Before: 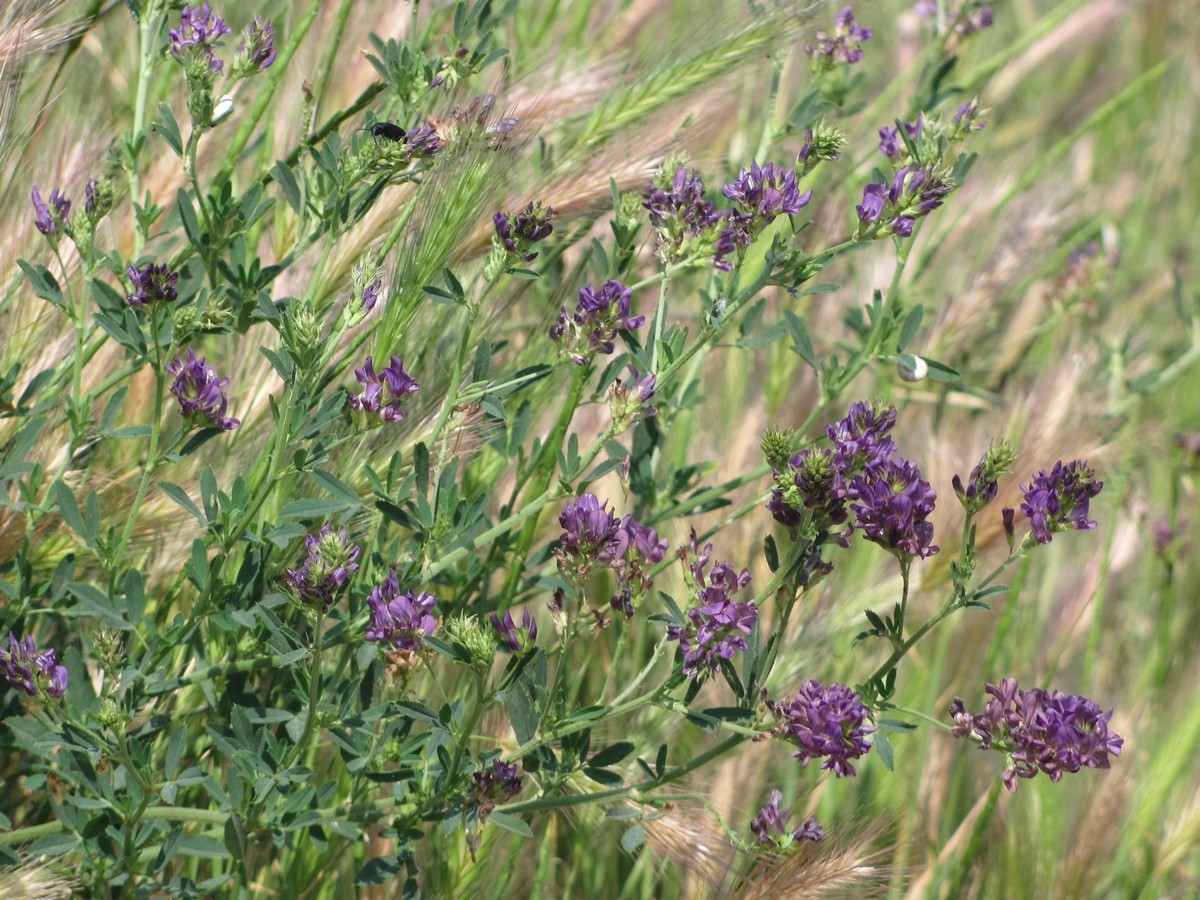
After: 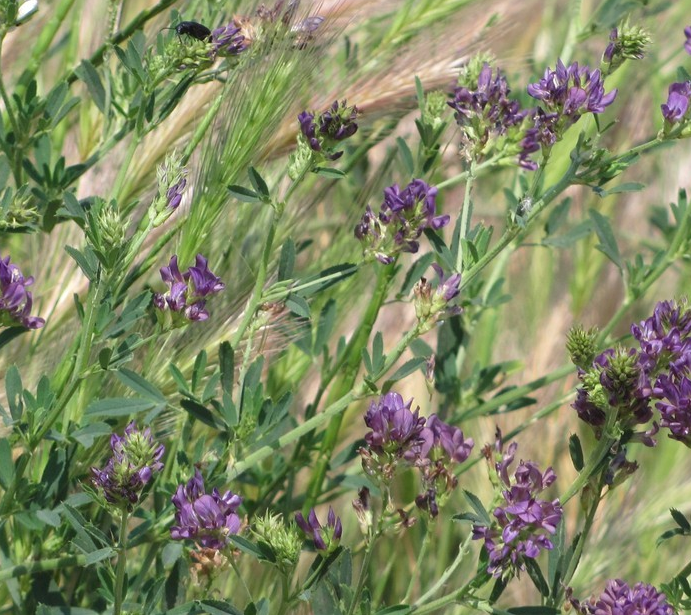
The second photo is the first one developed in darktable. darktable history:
shadows and highlights: shadows 25.56, highlights -23.17
crop: left 16.251%, top 11.223%, right 26.163%, bottom 20.431%
